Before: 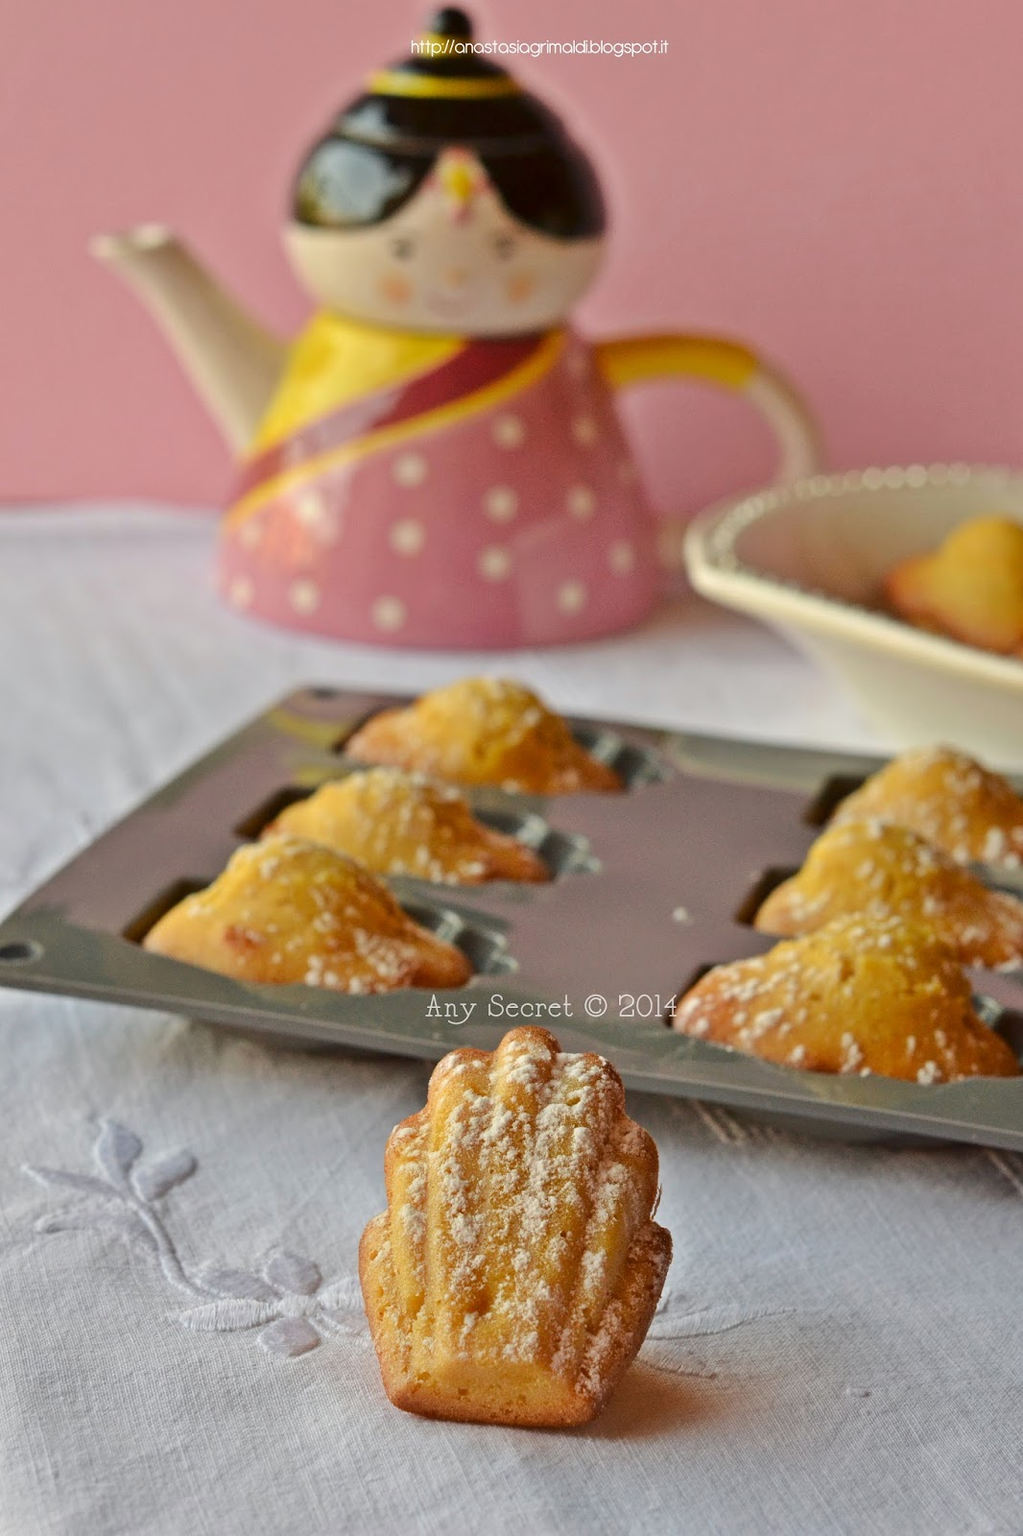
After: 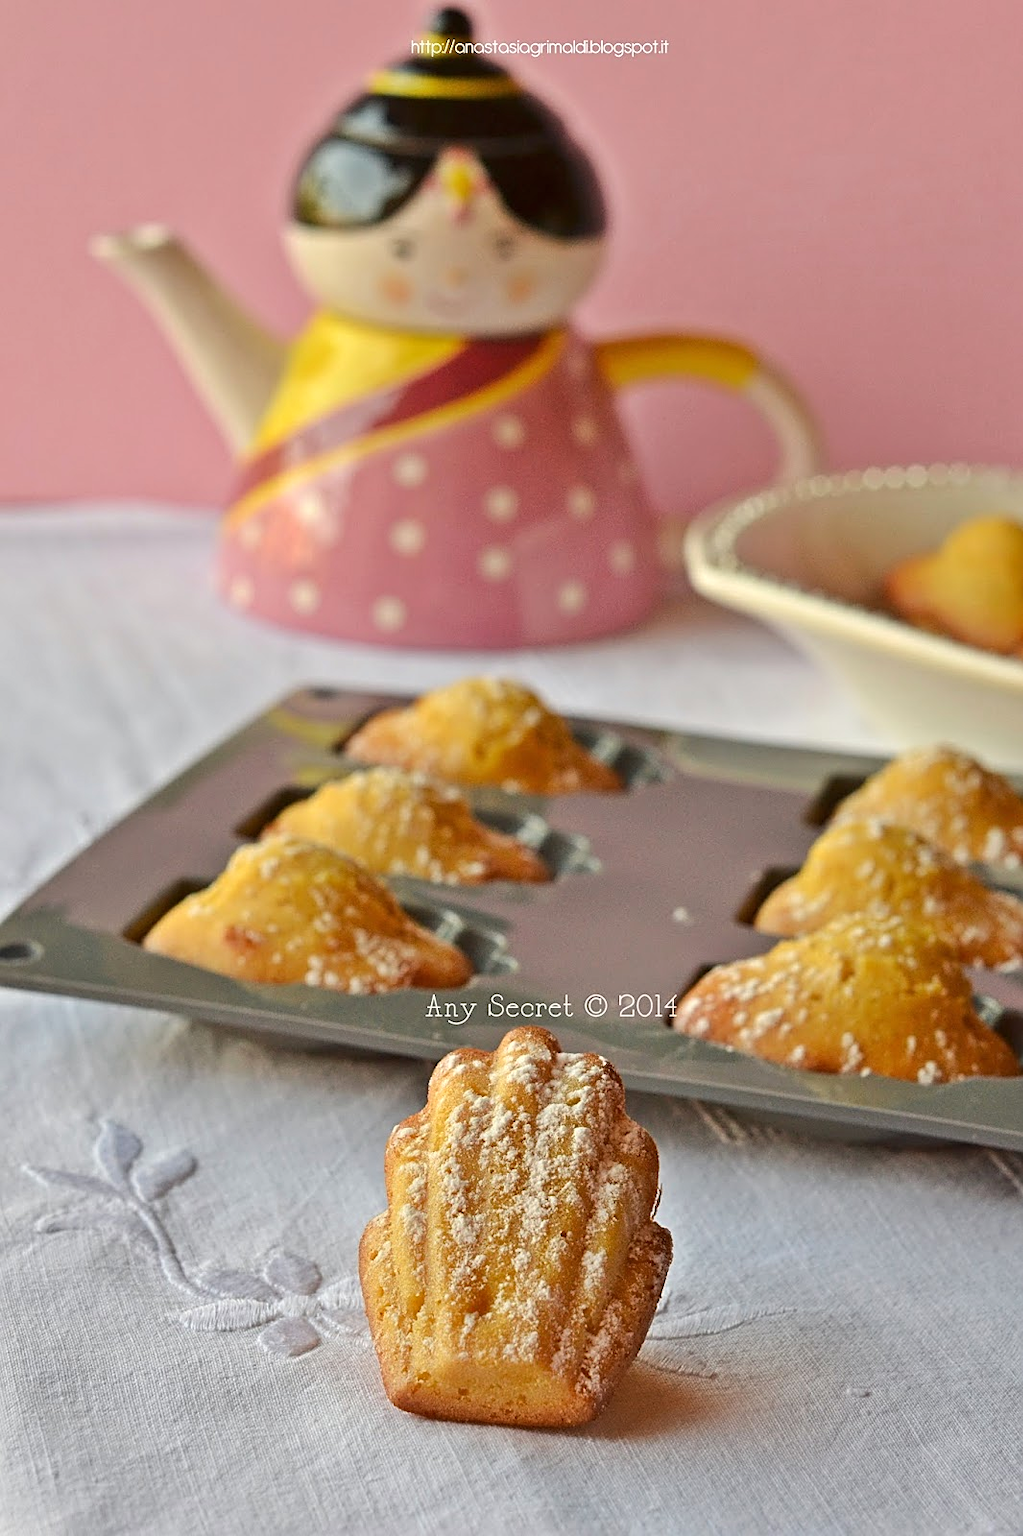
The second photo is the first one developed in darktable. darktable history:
exposure: black level correction 0, exposure 0.199 EV, compensate exposure bias true, compensate highlight preservation false
sharpen: on, module defaults
shadows and highlights: shadows 4.03, highlights -19.11, soften with gaussian
